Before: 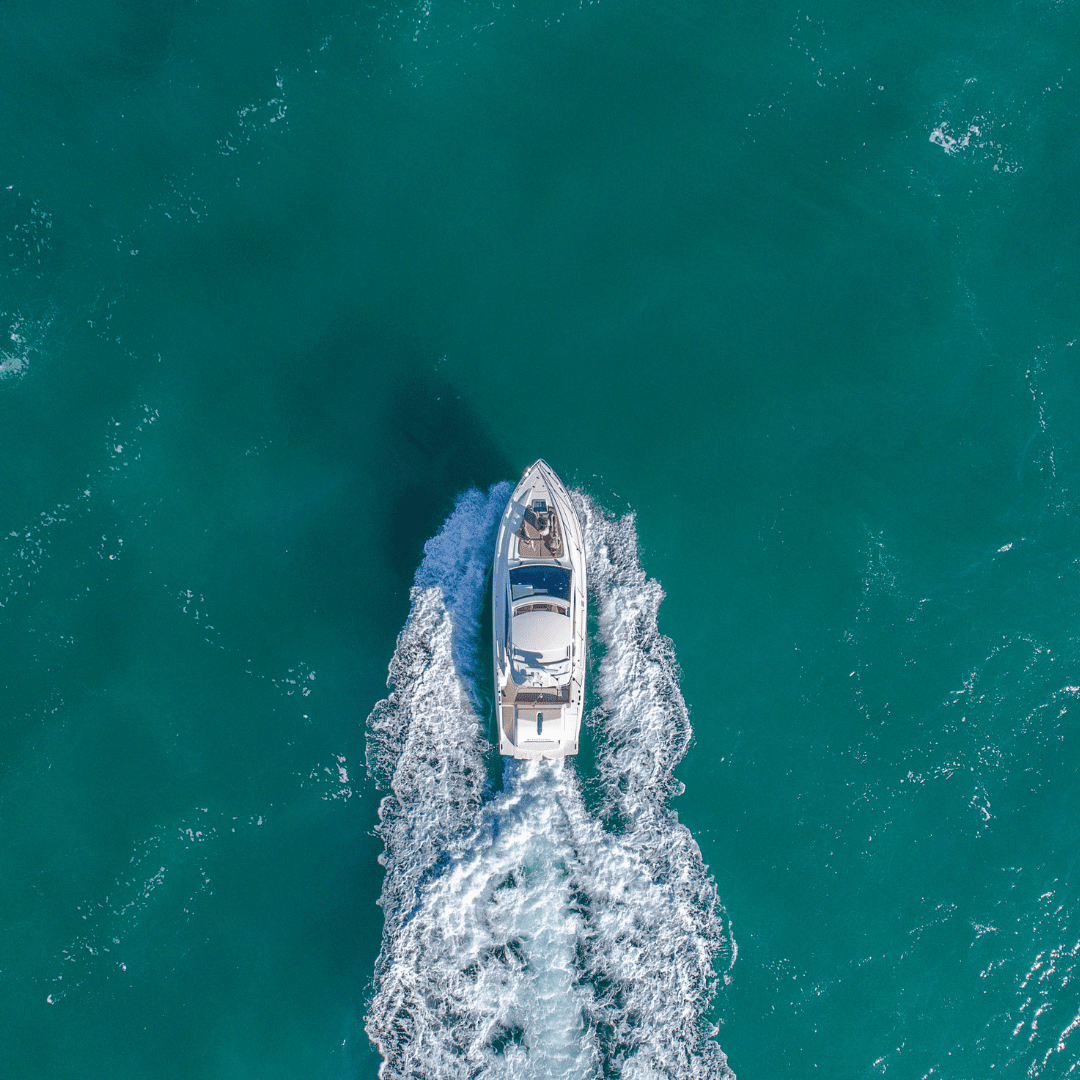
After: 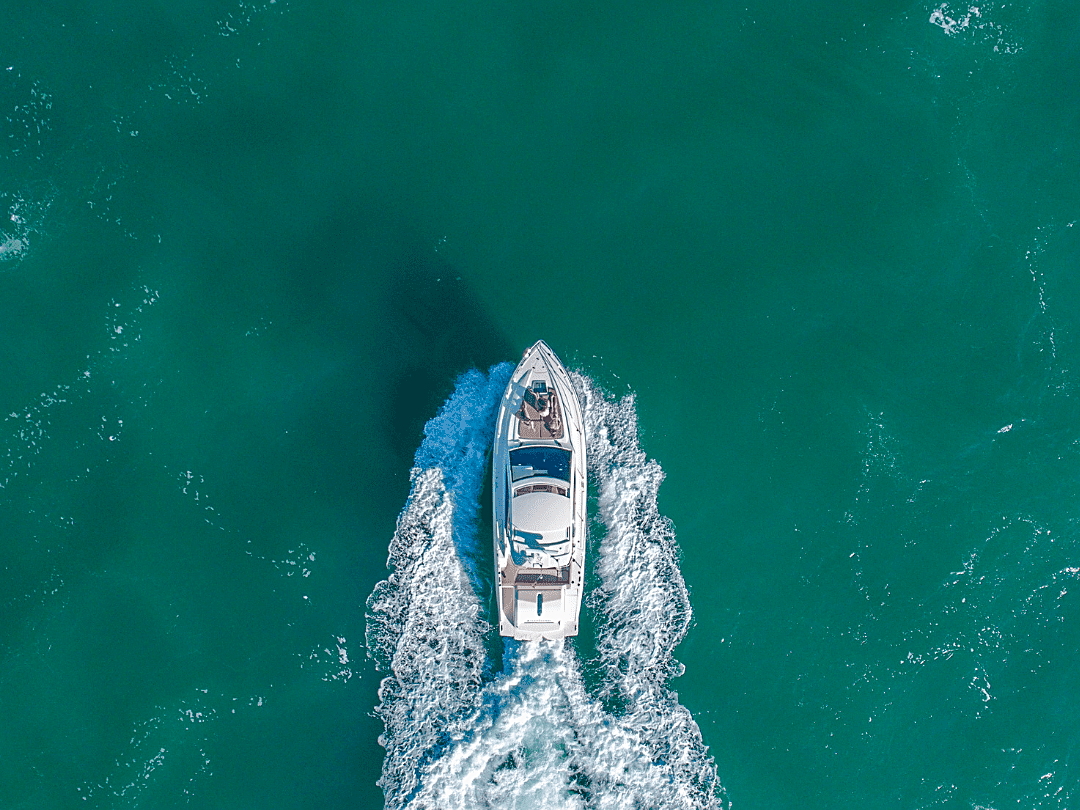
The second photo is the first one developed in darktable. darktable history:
crop: top 11.028%, bottom 13.915%
sharpen: on, module defaults
color balance rgb: linear chroma grading › global chroma 16.679%, perceptual saturation grading › global saturation -0.083%, perceptual saturation grading › highlights -25.585%, perceptual saturation grading › shadows 29.515%, hue shift -11.64°
